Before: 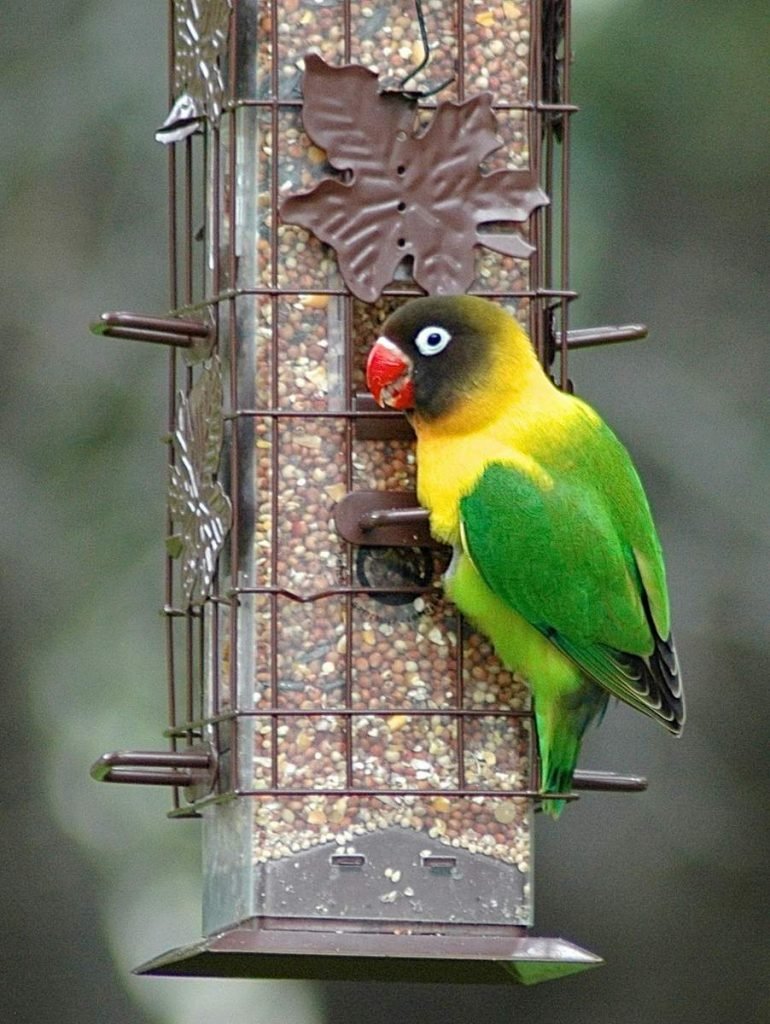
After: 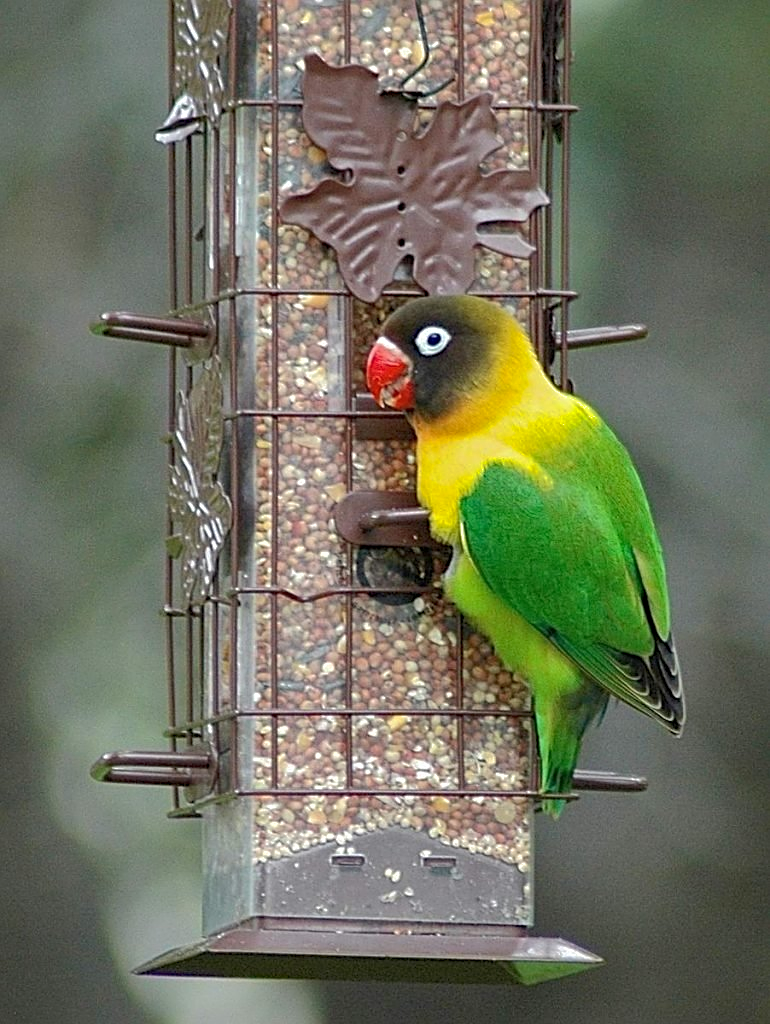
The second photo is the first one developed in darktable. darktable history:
shadows and highlights: highlights -59.95
sharpen: on, module defaults
